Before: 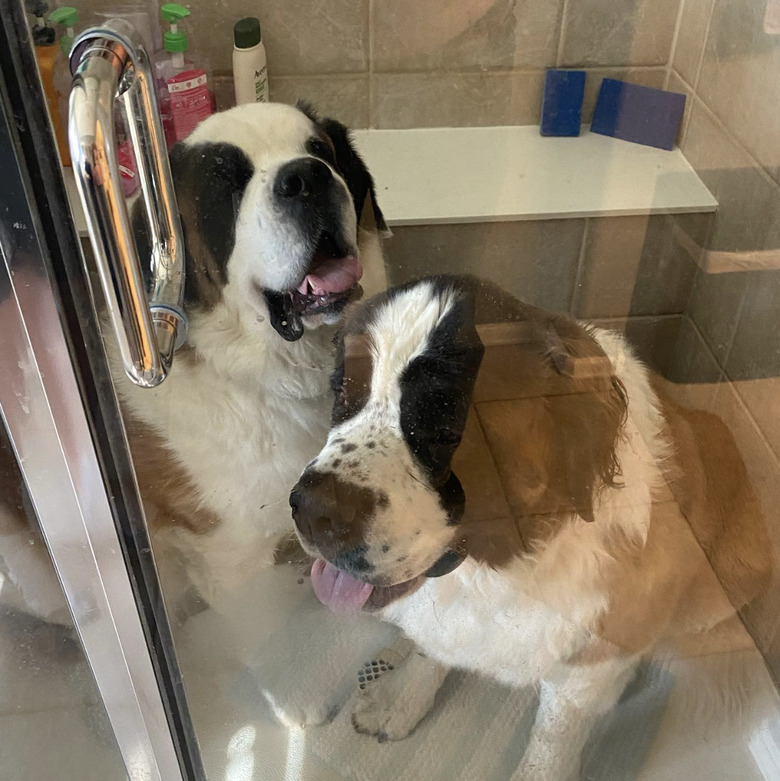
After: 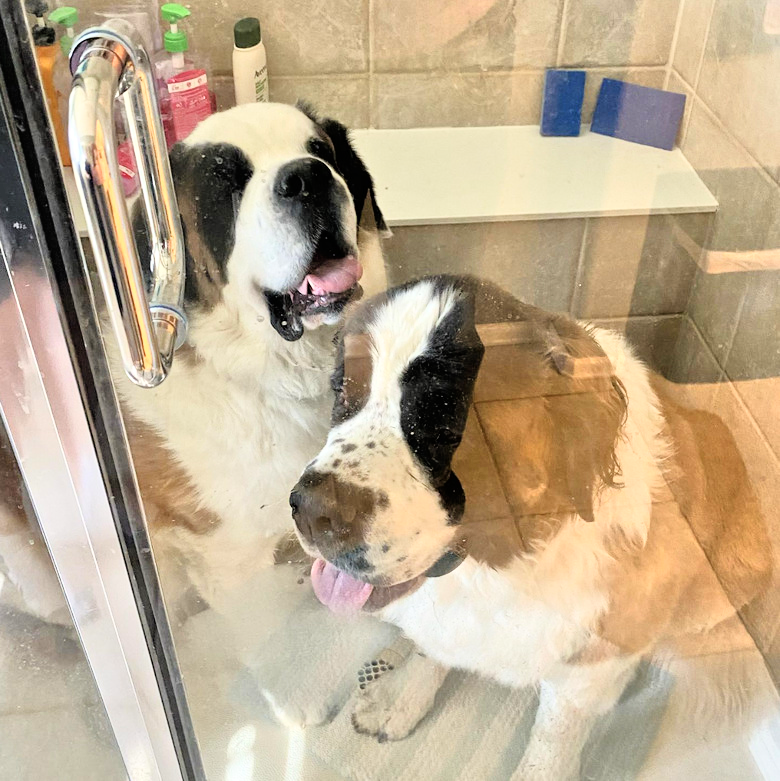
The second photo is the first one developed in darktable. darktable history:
tone equalizer: -7 EV 0.15 EV, -6 EV 0.6 EV, -5 EV 1.15 EV, -4 EV 1.33 EV, -3 EV 1.15 EV, -2 EV 0.6 EV, -1 EV 0.15 EV, mask exposure compensation -0.5 EV
base curve: curves: ch0 [(0, 0) (0.005, 0.002) (0.193, 0.295) (0.399, 0.664) (0.75, 0.928) (1, 1)]
